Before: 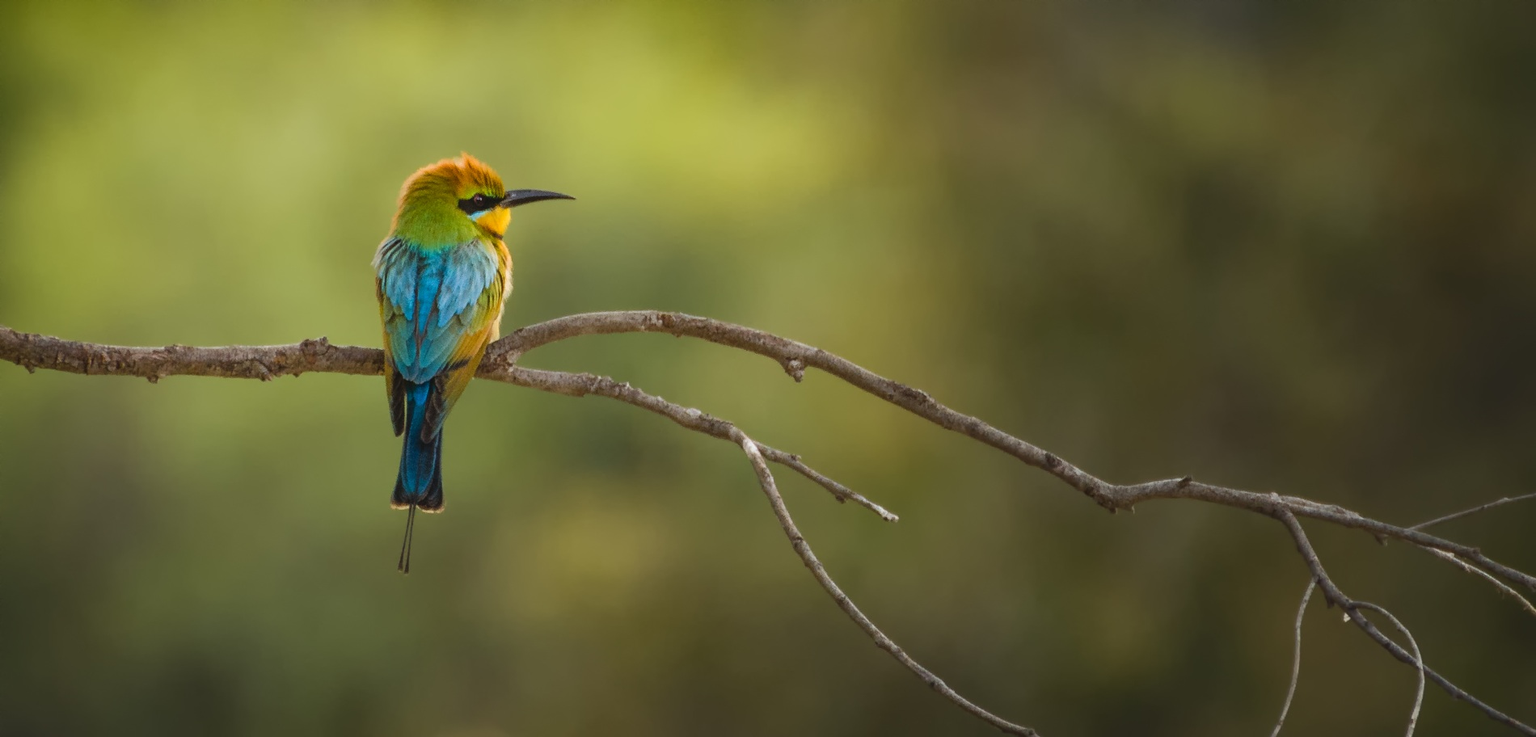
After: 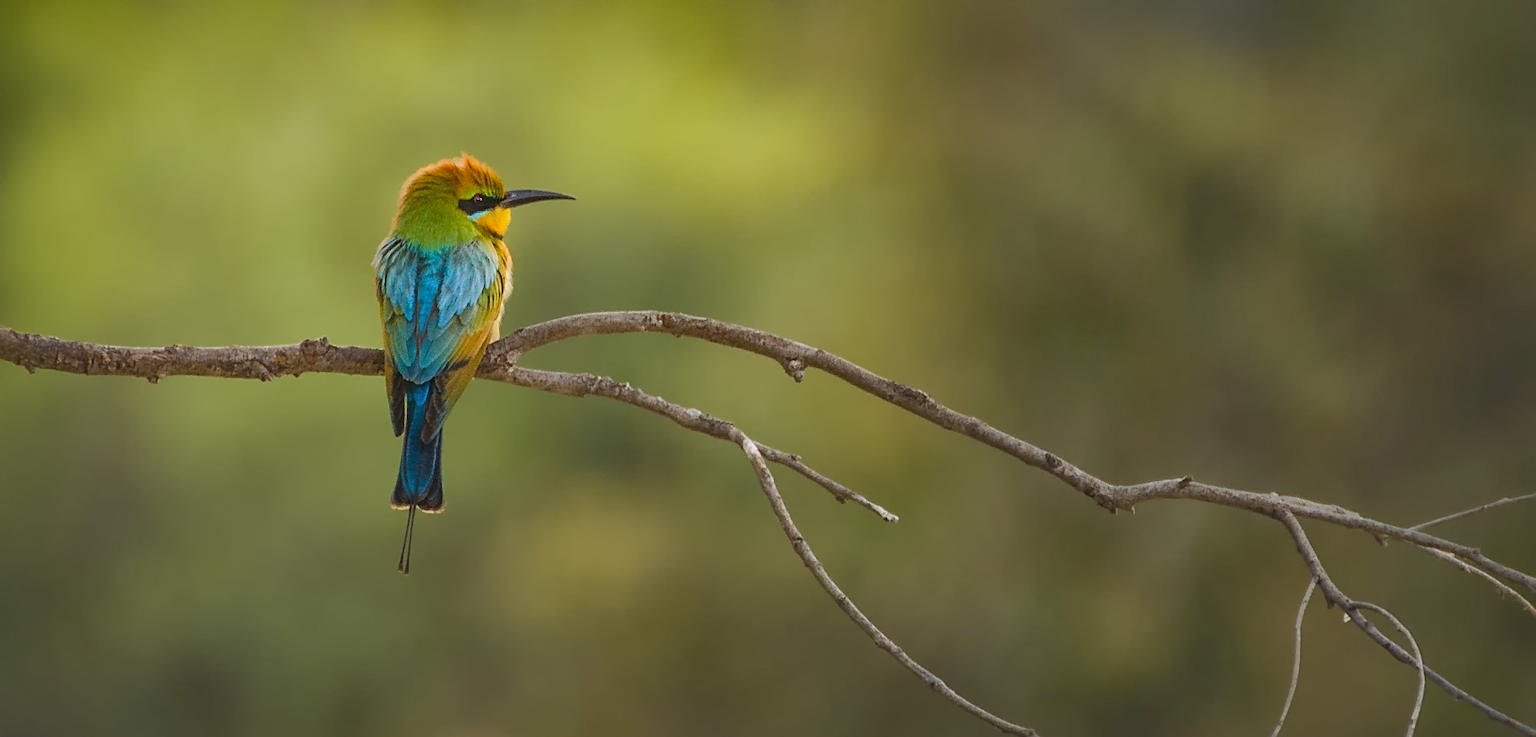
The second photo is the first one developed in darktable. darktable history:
sharpen: on, module defaults
shadows and highlights: shadows 60, highlights -60
